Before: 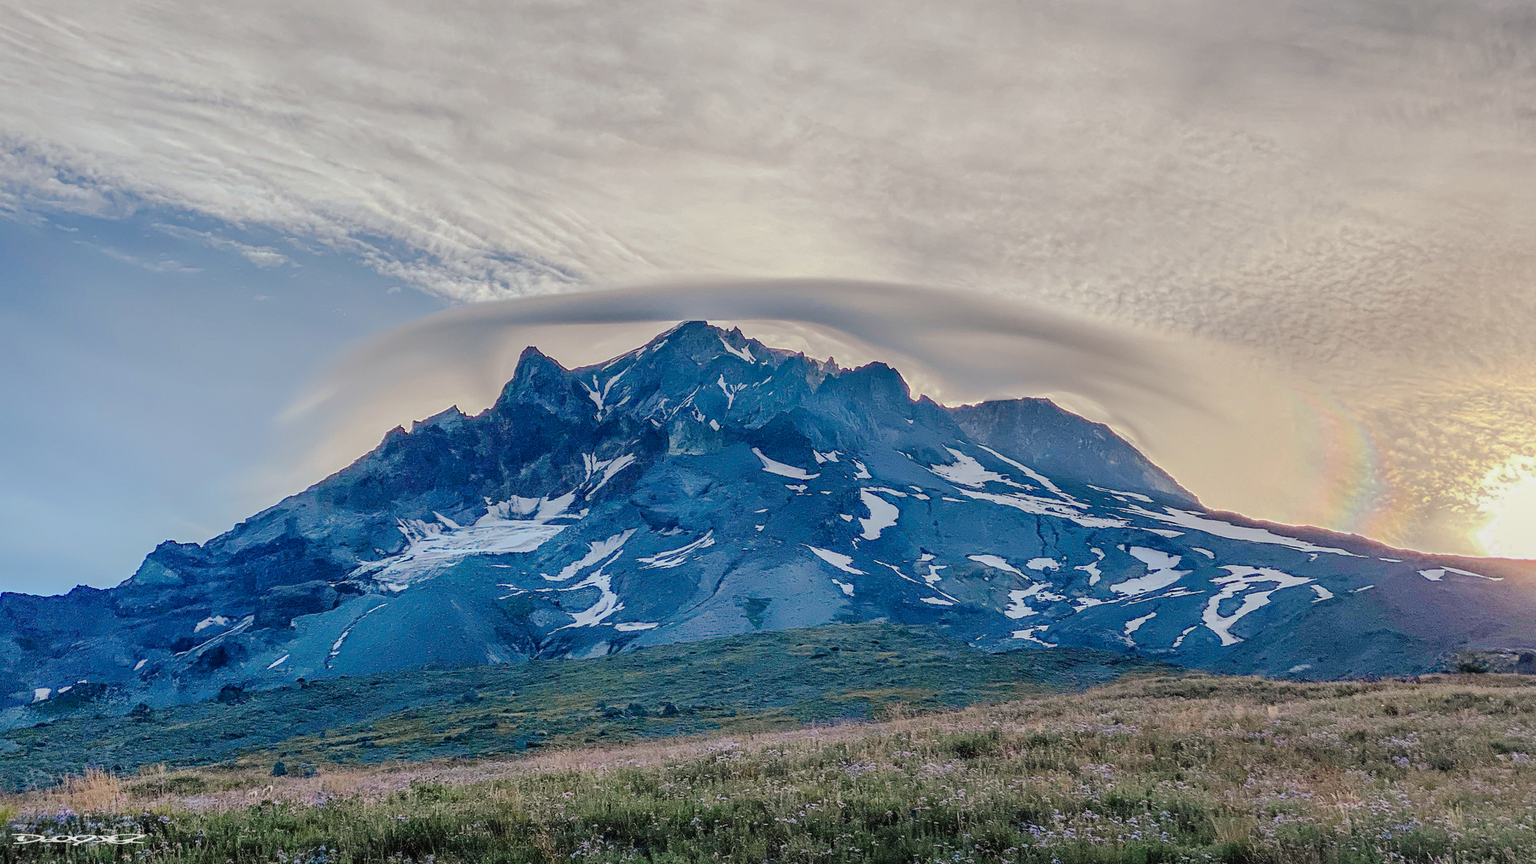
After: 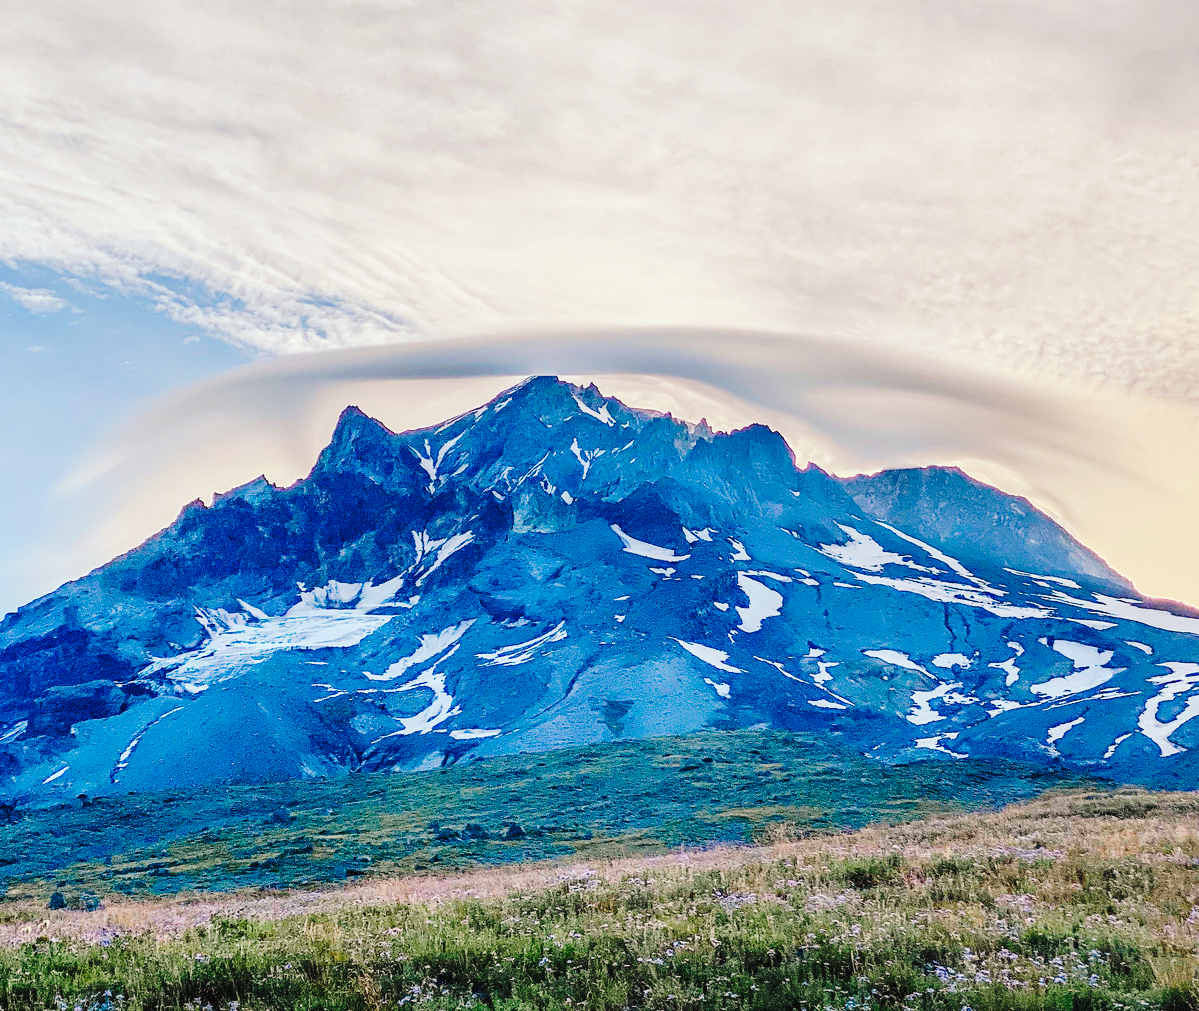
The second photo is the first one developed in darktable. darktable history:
crop and rotate: left 15.055%, right 18.278%
base curve: curves: ch0 [(0, 0) (0.036, 0.037) (0.121, 0.228) (0.46, 0.76) (0.859, 0.983) (1, 1)], preserve colors none
color balance rgb: perceptual saturation grading › global saturation 20%, global vibrance 20%
